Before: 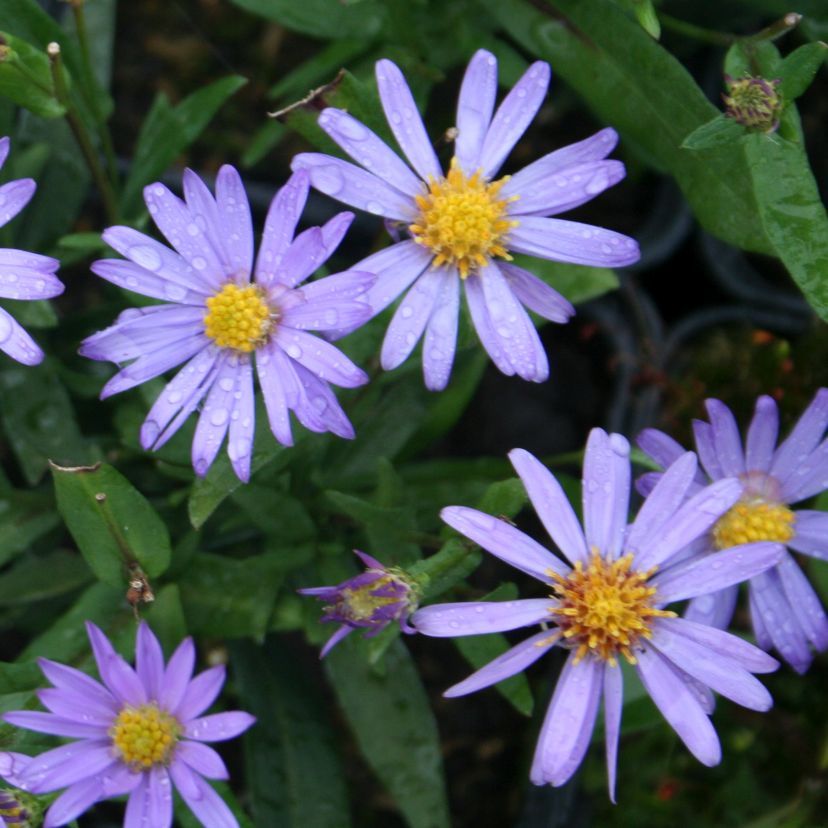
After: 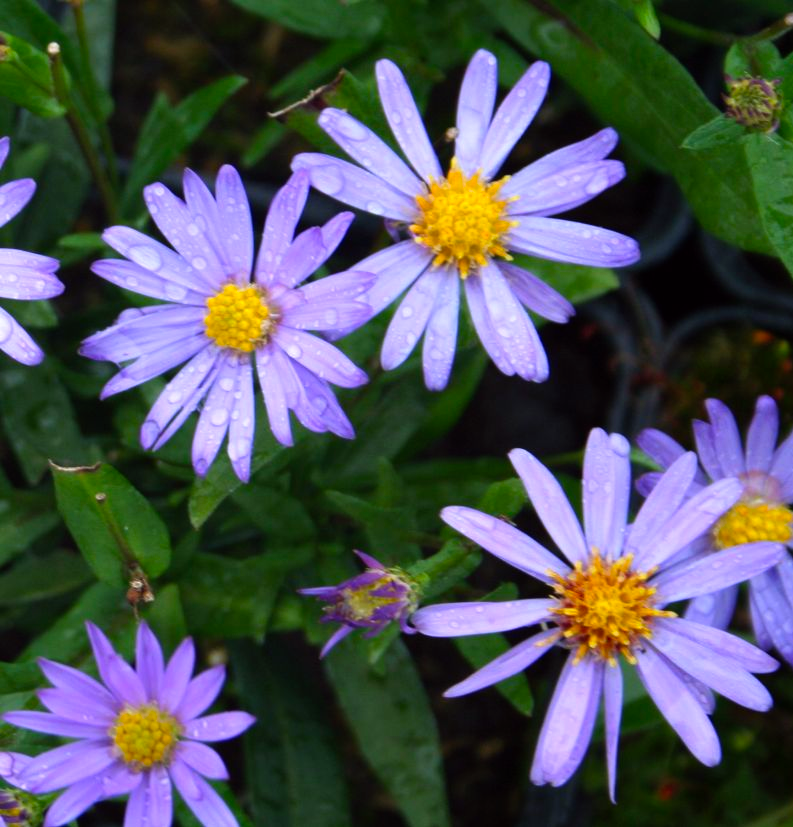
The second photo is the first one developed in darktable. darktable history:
crop: right 4.126%, bottom 0.031%
color balance: lift [1, 1.001, 0.999, 1.001], gamma [1, 1.004, 1.007, 0.993], gain [1, 0.991, 0.987, 1.013], contrast 10%, output saturation 120%
